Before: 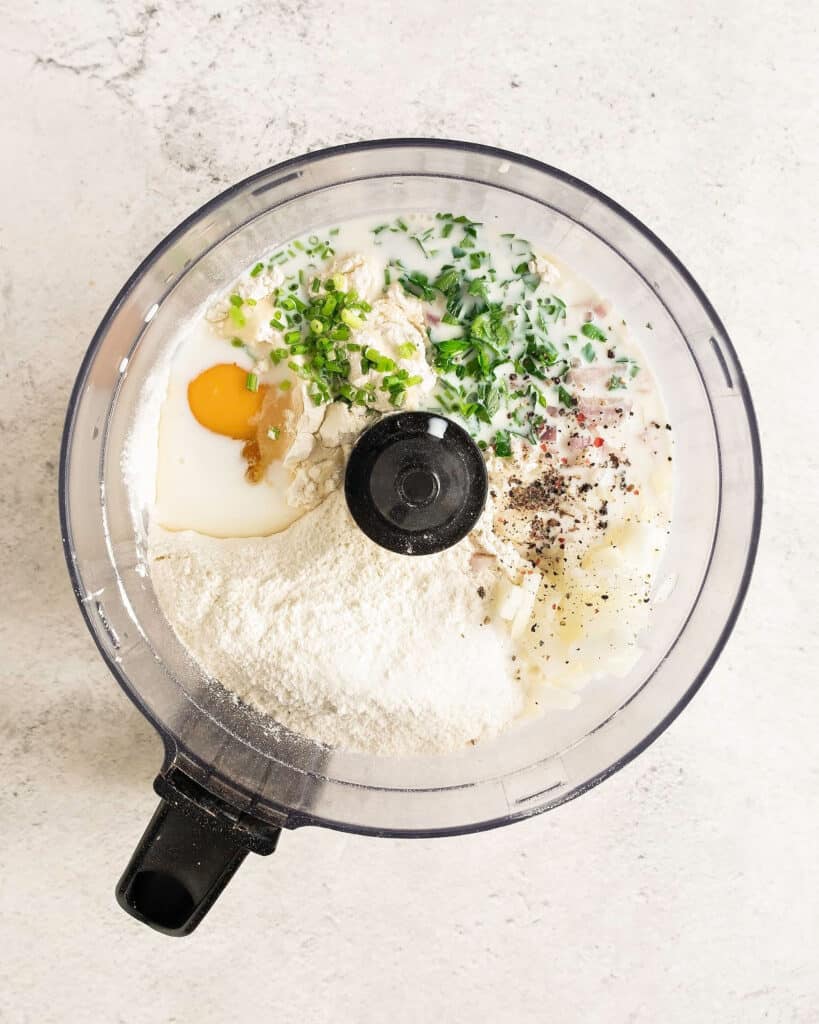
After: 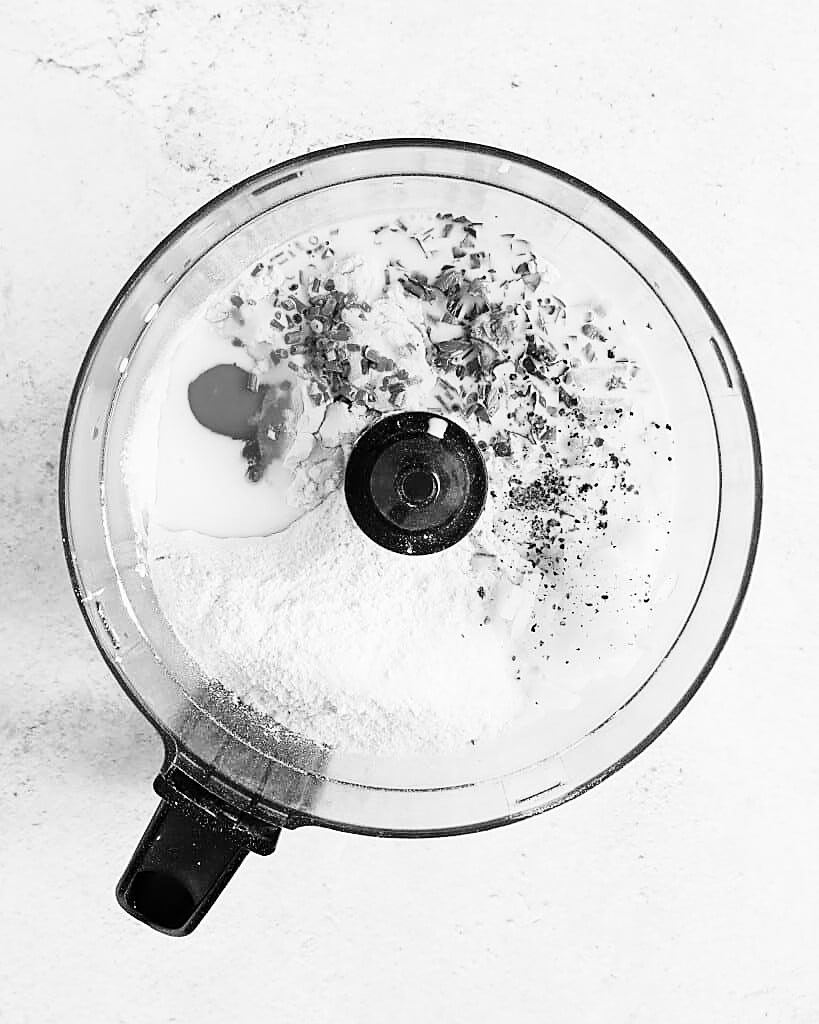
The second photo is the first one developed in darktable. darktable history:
sharpen: radius 1.4, amount 1.25, threshold 0.7
white balance: red 1.045, blue 0.932
base curve: curves: ch0 [(0, 0) (0.036, 0.025) (0.121, 0.166) (0.206, 0.329) (0.605, 0.79) (1, 1)], preserve colors none
monochrome: a -11.7, b 1.62, size 0.5, highlights 0.38
